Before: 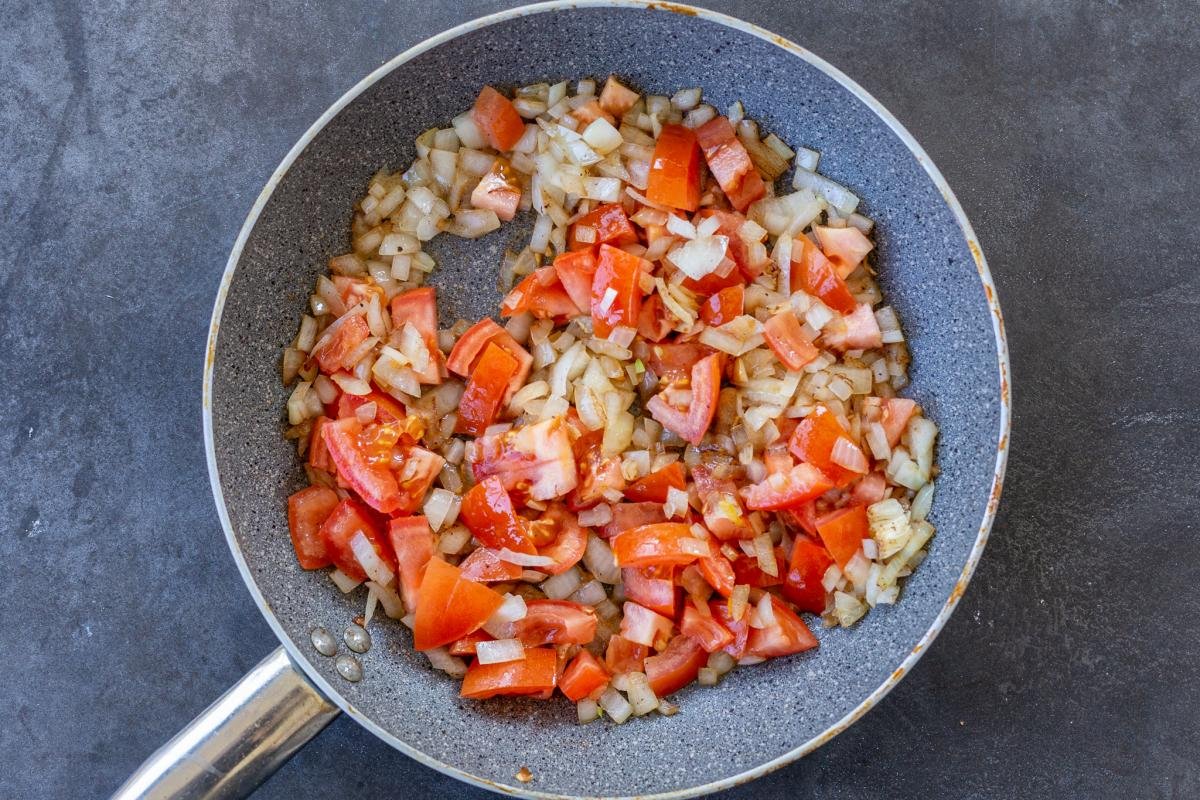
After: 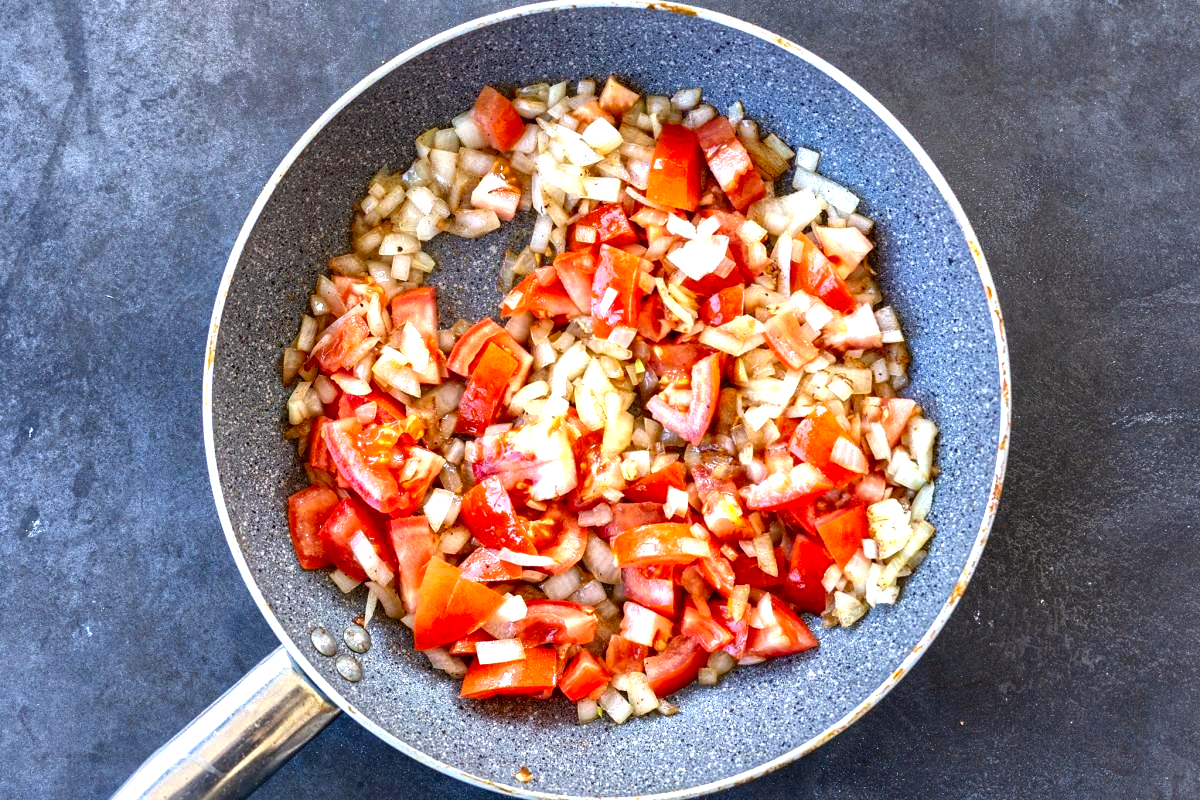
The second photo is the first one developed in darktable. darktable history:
contrast brightness saturation: brightness -0.2, saturation 0.08
shadows and highlights: shadows 30.86, highlights 0, soften with gaussian
exposure: black level correction 0, exposure 1.125 EV, compensate exposure bias true, compensate highlight preservation false
rotate and perspective: crop left 0, crop top 0
